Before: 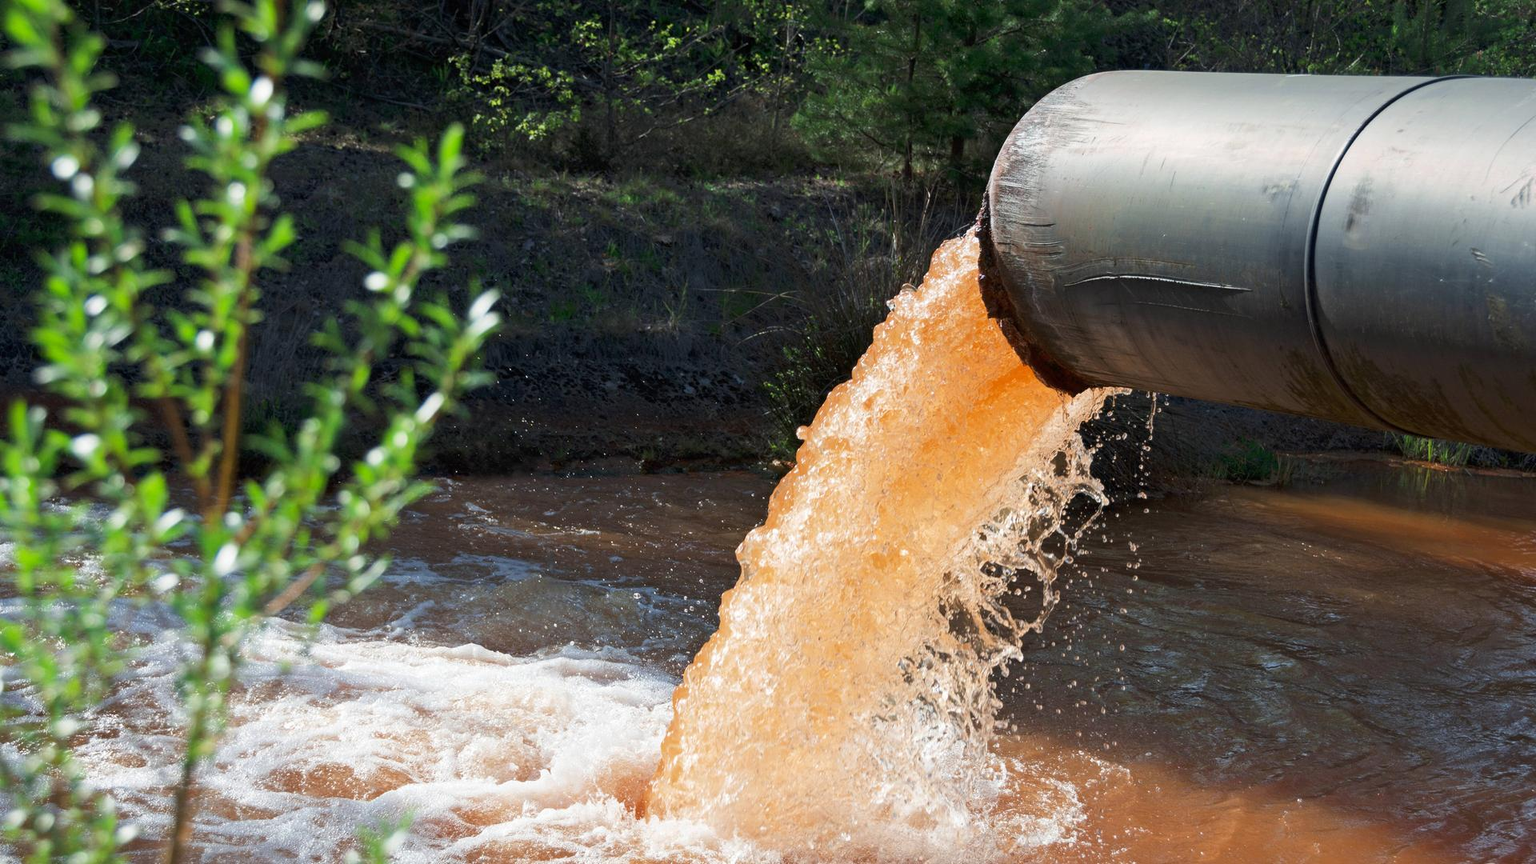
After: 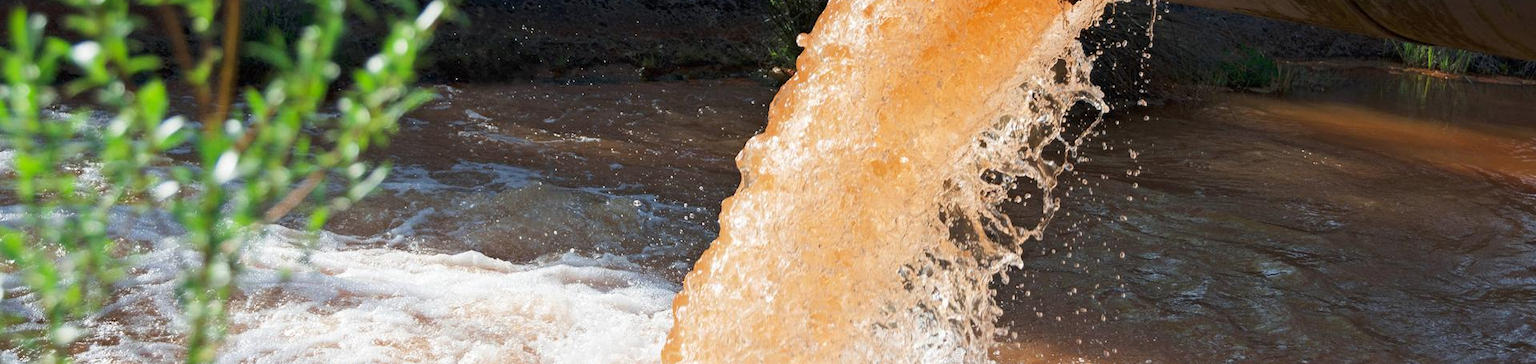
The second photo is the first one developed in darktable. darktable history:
crop: top 45.511%, bottom 12.212%
